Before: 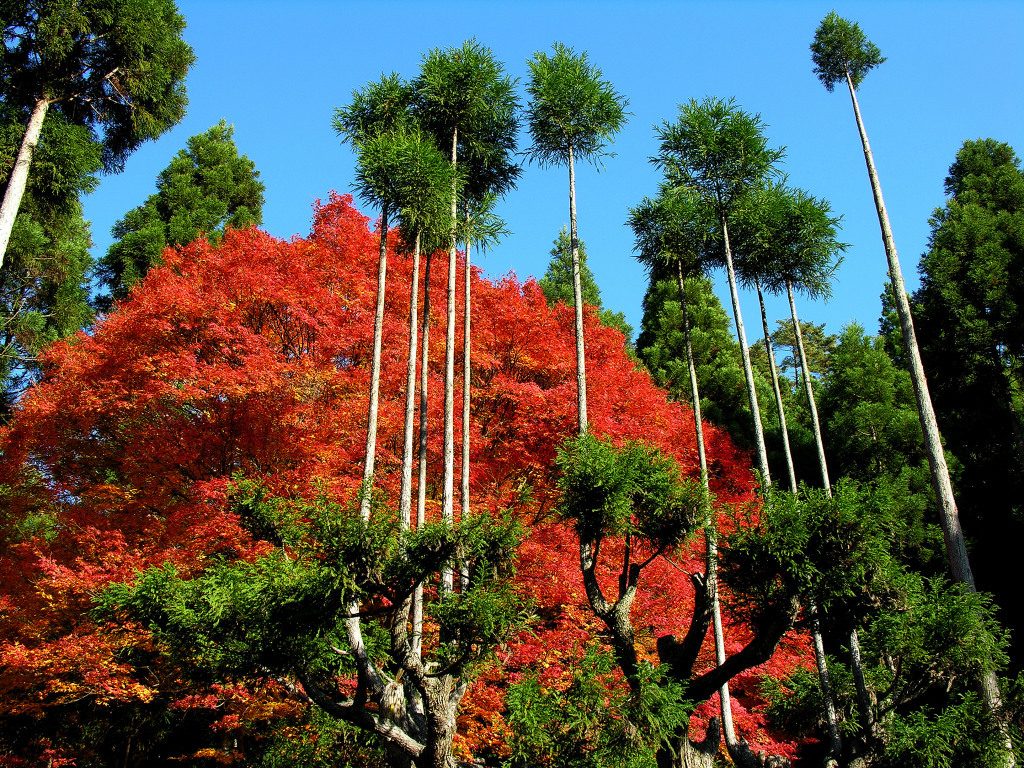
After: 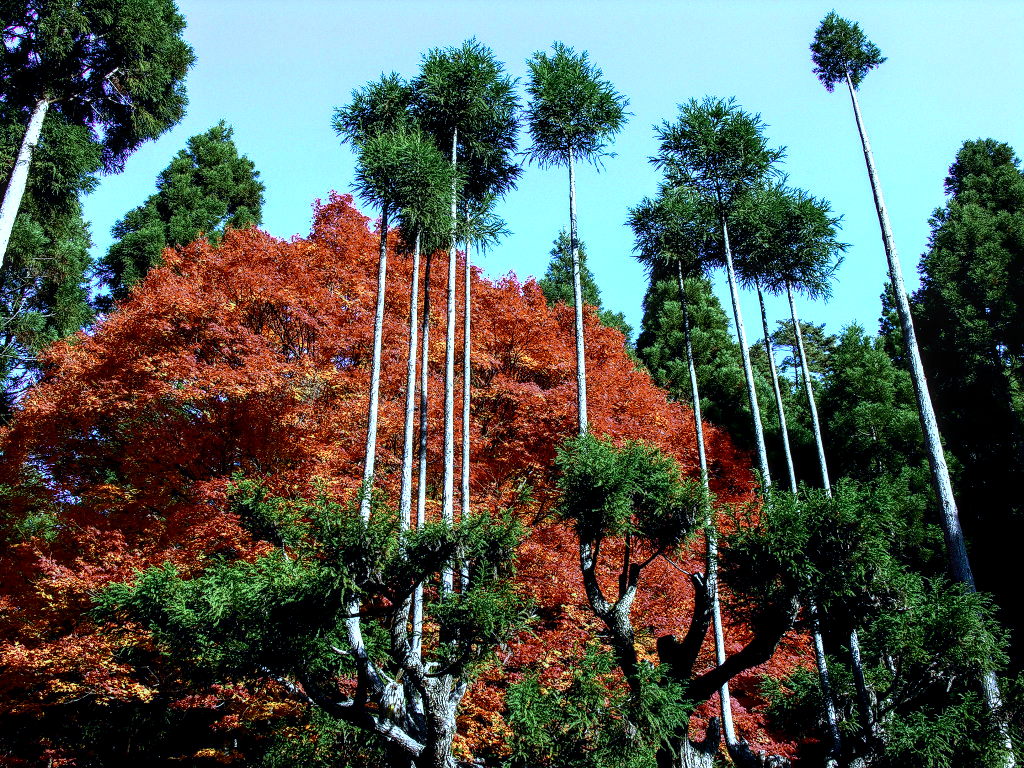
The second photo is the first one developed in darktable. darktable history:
color zones: curves: ch0 [(0.018, 0.548) (0.197, 0.654) (0.425, 0.447) (0.605, 0.658) (0.732, 0.579)]; ch1 [(0.105, 0.531) (0.224, 0.531) (0.386, 0.39) (0.618, 0.456) (0.732, 0.456) (0.956, 0.421)]; ch2 [(0.039, 0.583) (0.215, 0.465) (0.399, 0.544) (0.465, 0.548) (0.614, 0.447) (0.724, 0.43) (0.882, 0.623) (0.956, 0.632)]
local contrast: highlights 61%, detail 143%, midtone range 0.428
white balance: red 0.766, blue 1.537
shadows and highlights: shadows -62.32, white point adjustment -5.22, highlights 61.59
